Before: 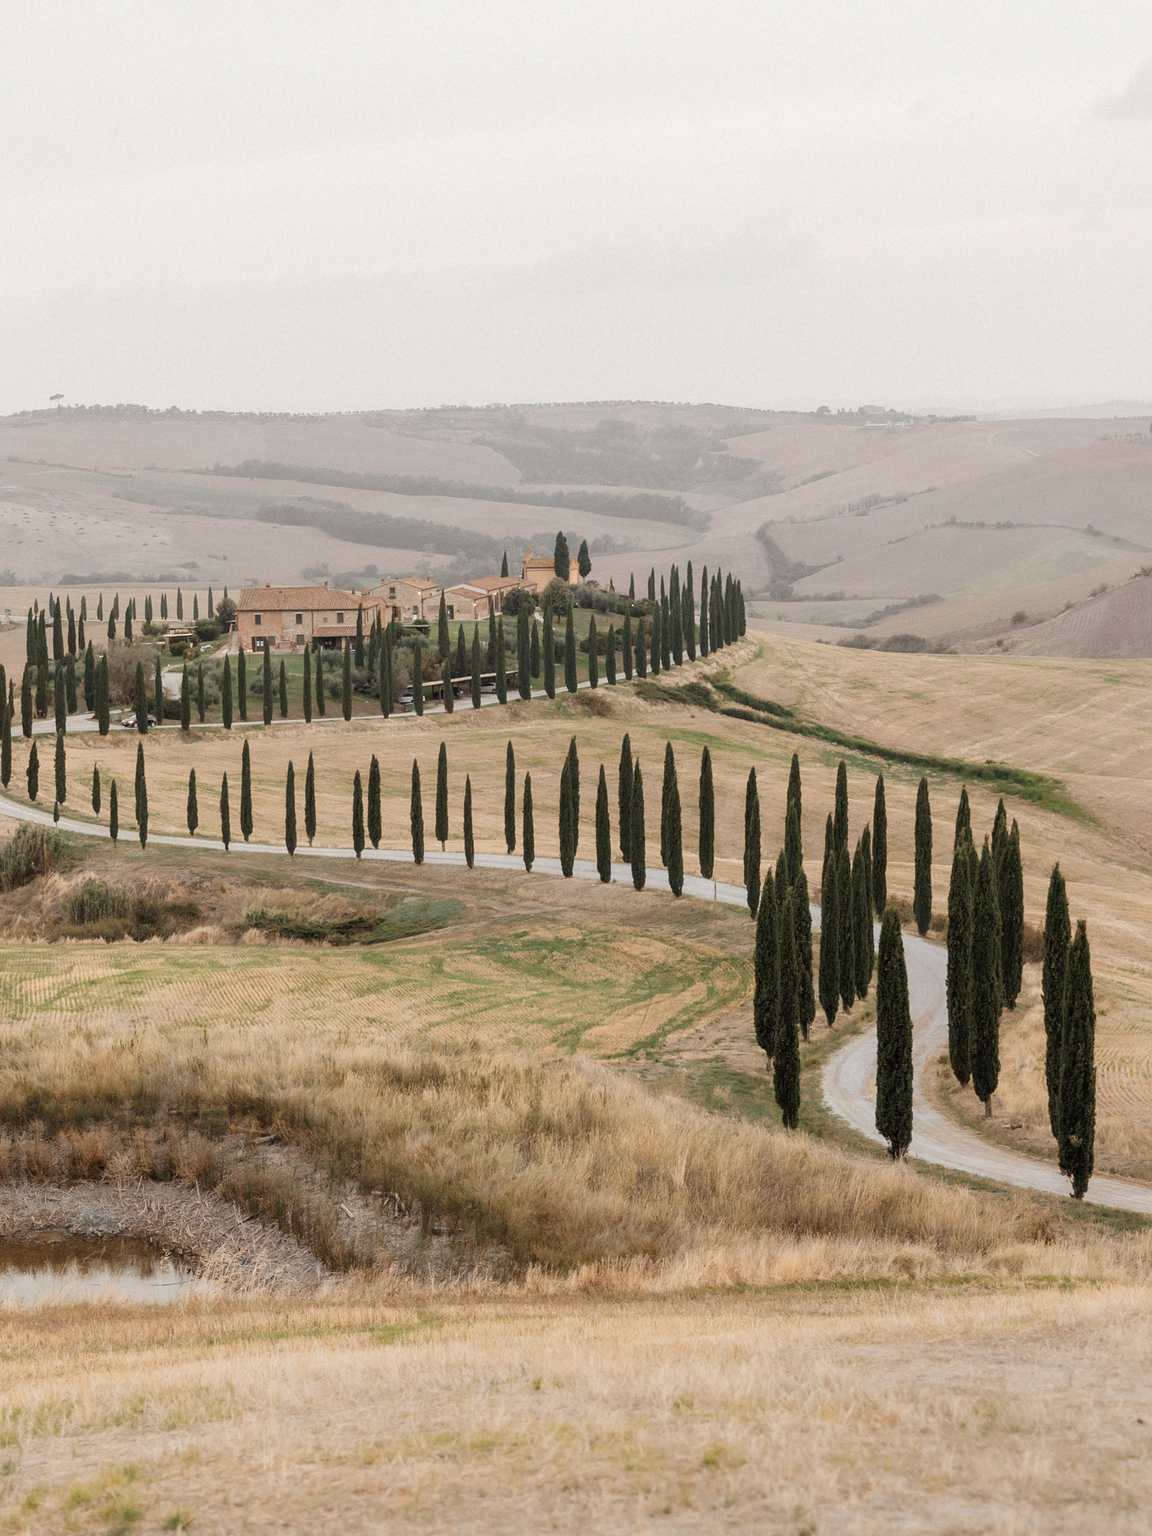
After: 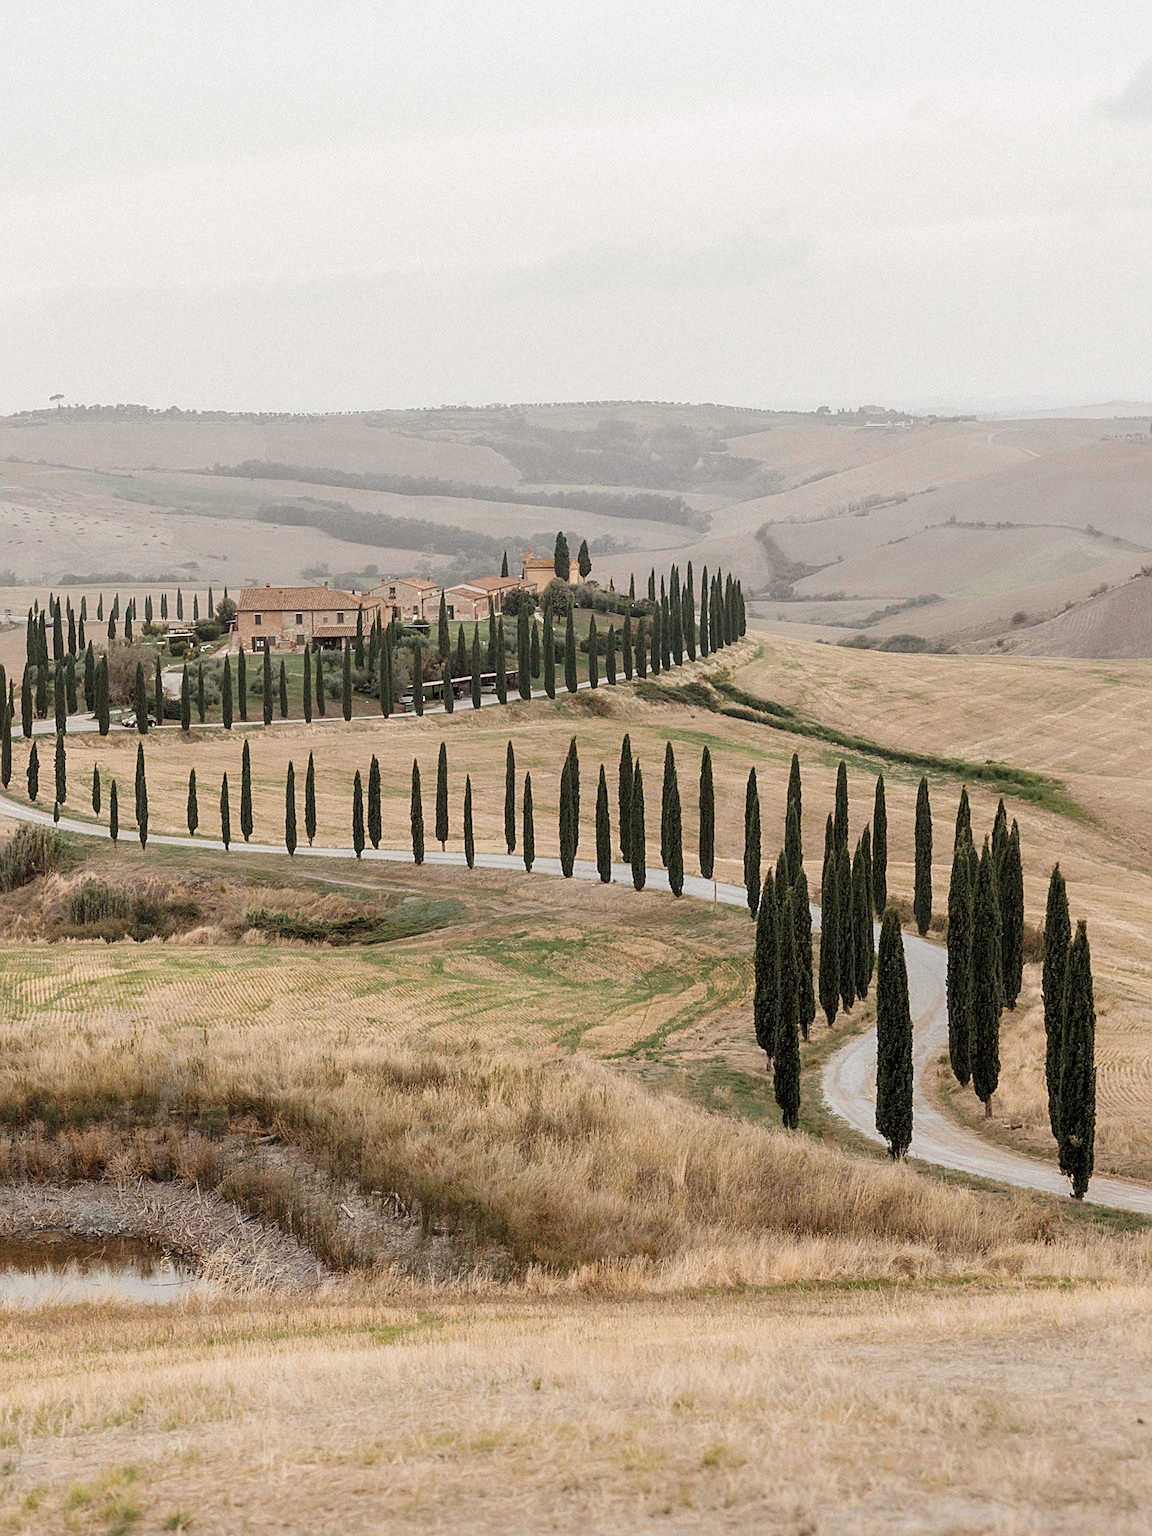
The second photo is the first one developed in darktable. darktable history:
local contrast: highlights 104%, shadows 100%, detail 119%, midtone range 0.2
sharpen: on, module defaults
